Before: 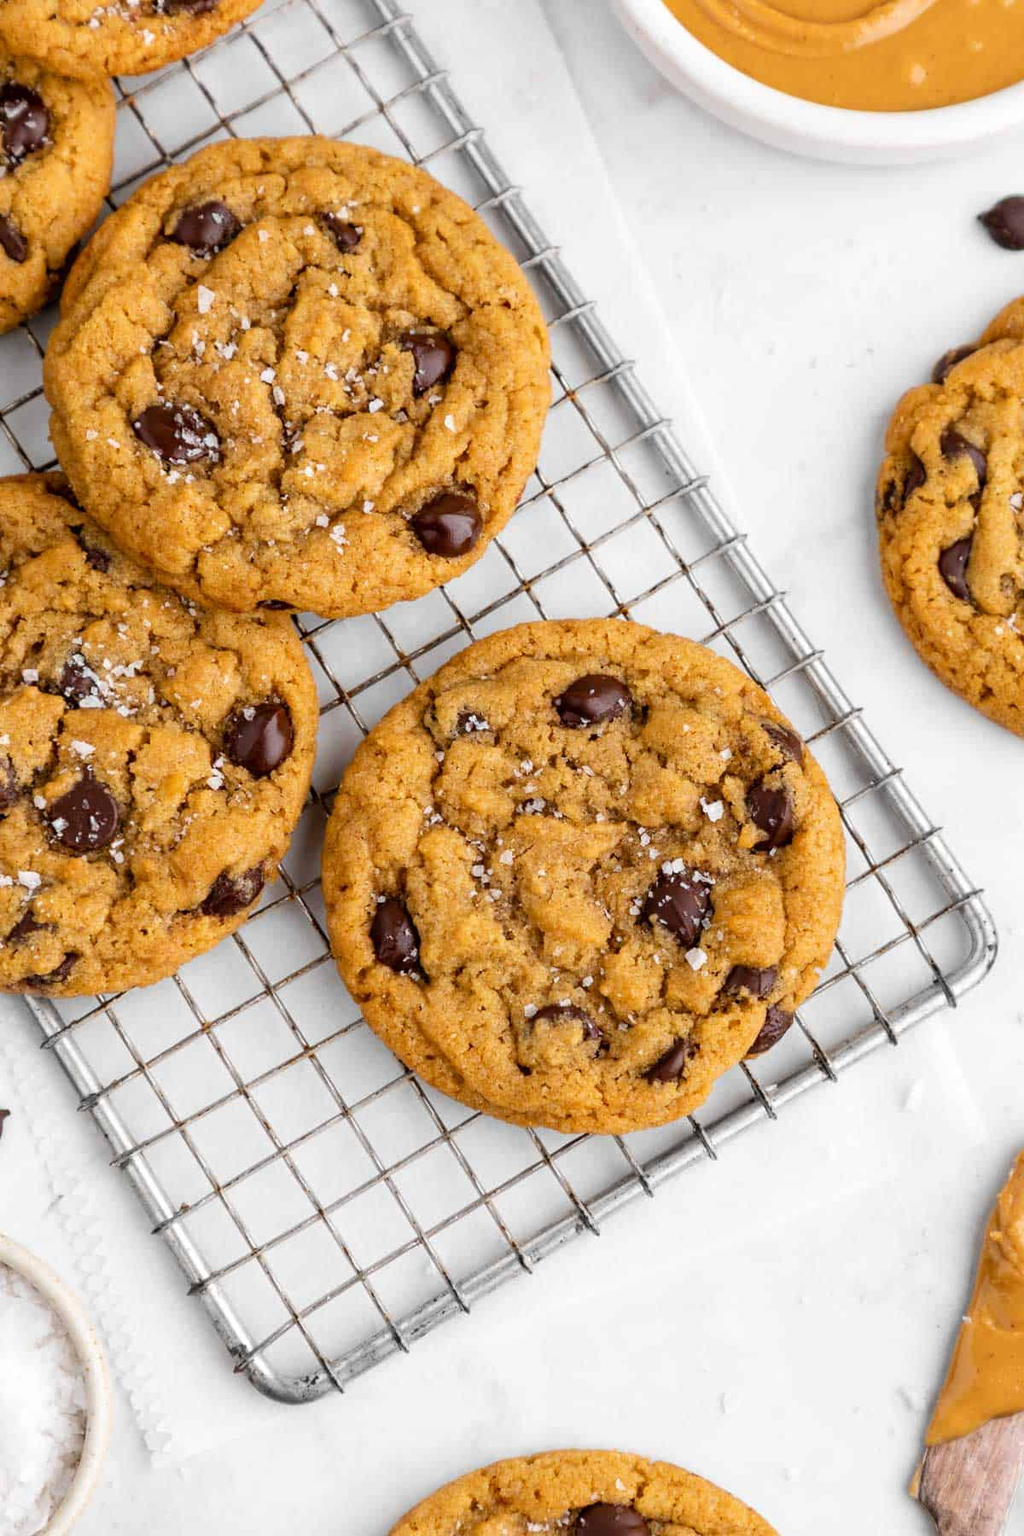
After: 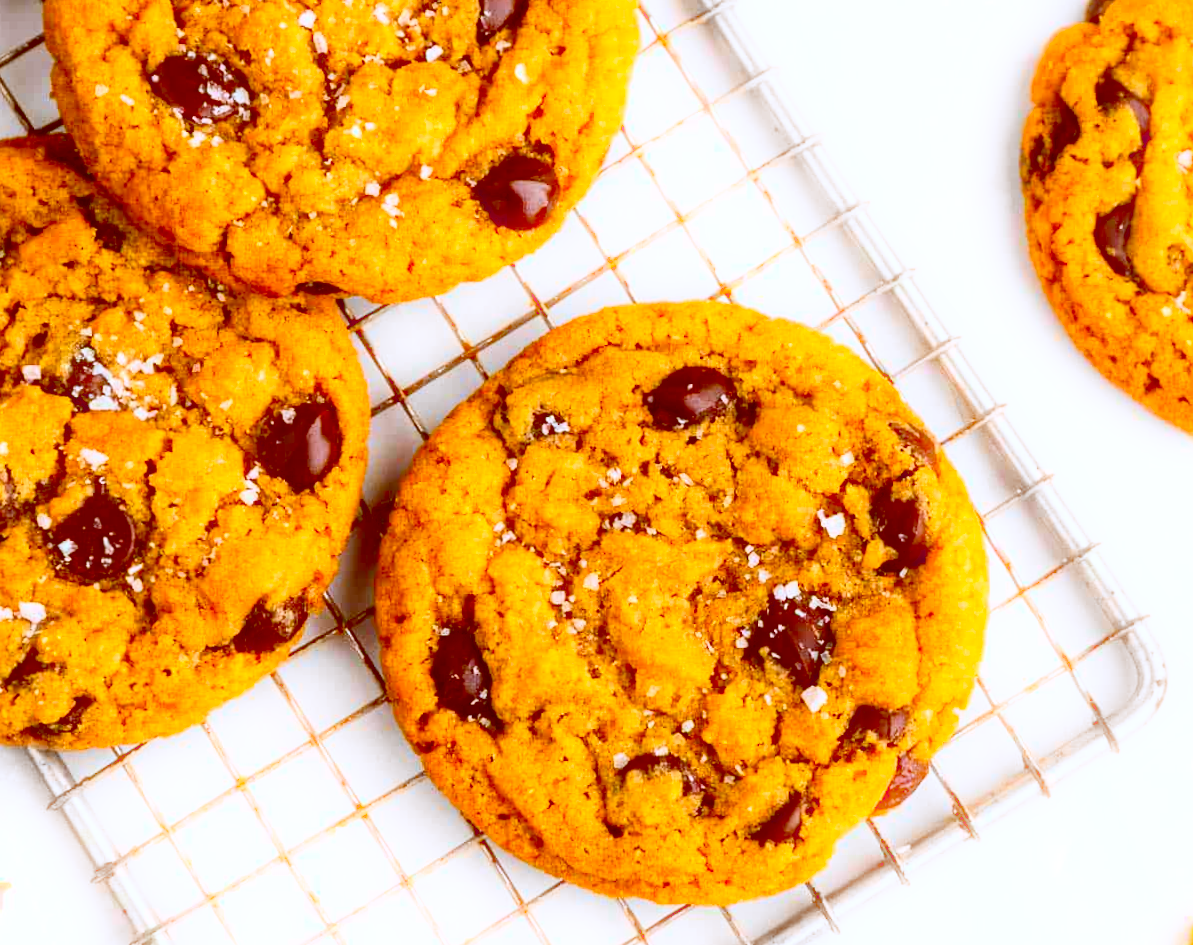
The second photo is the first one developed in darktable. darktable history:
bloom: size 5%, threshold 95%, strength 15%
rotate and perspective: rotation -0.45°, automatic cropping original format, crop left 0.008, crop right 0.992, crop top 0.012, crop bottom 0.988
crop and rotate: top 23.043%, bottom 23.437%
color balance: lift [1, 1.011, 0.999, 0.989], gamma [1.109, 1.045, 1.039, 0.955], gain [0.917, 0.936, 0.952, 1.064], contrast 2.32%, contrast fulcrum 19%, output saturation 101%
contrast brightness saturation: contrast 0.26, brightness 0.02, saturation 0.87
